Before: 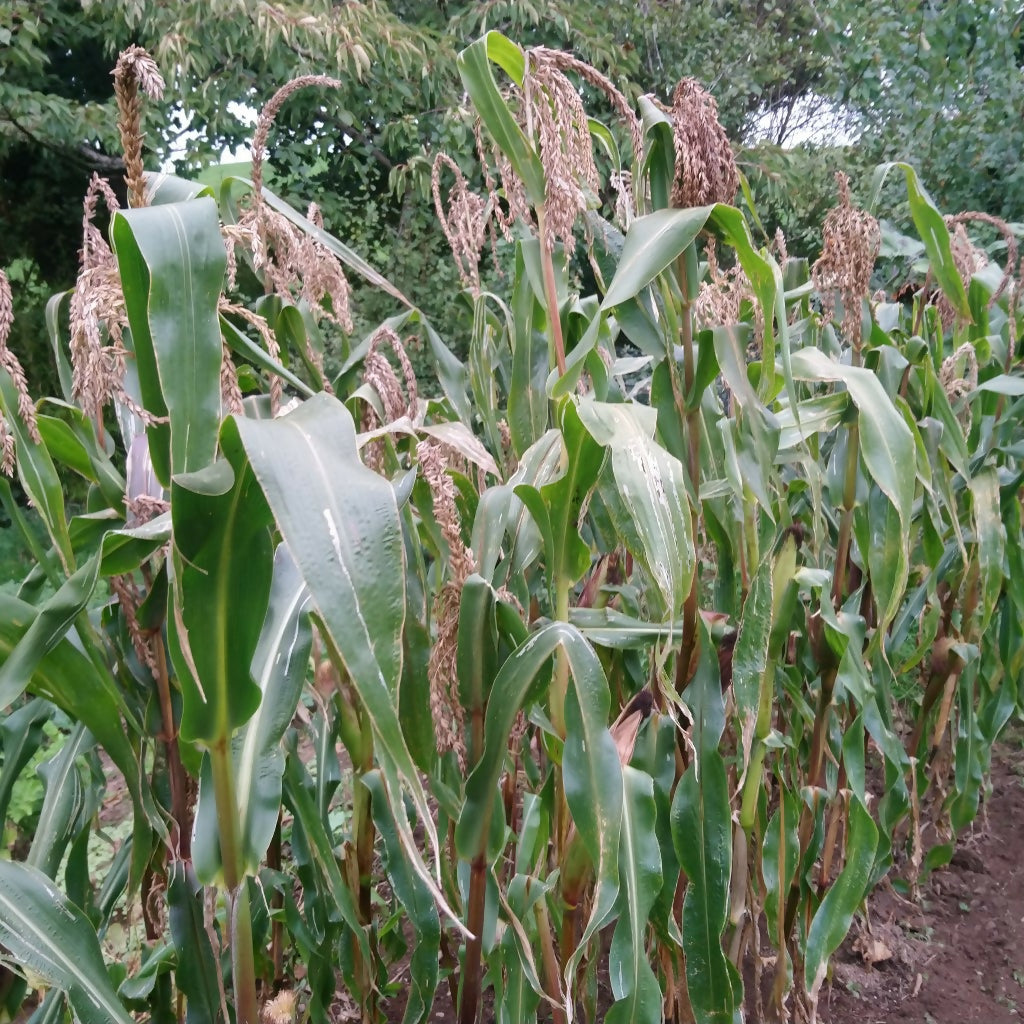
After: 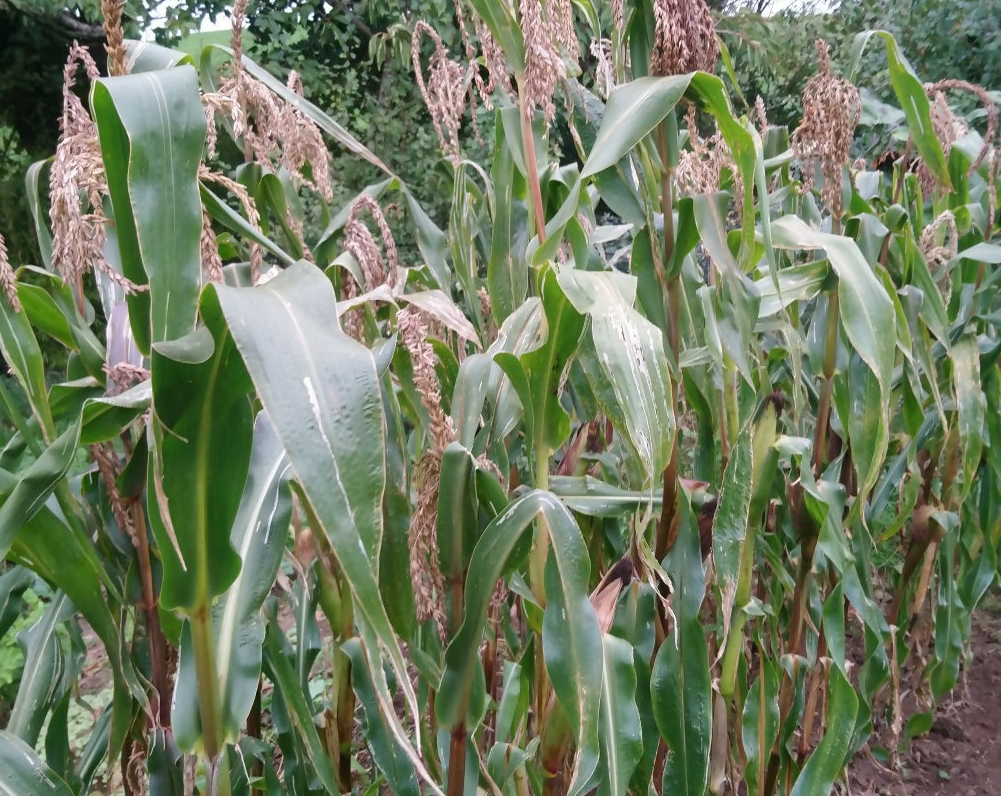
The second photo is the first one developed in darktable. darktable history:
crop and rotate: left 1.966%, top 12.985%, right 0.258%, bottom 9.191%
